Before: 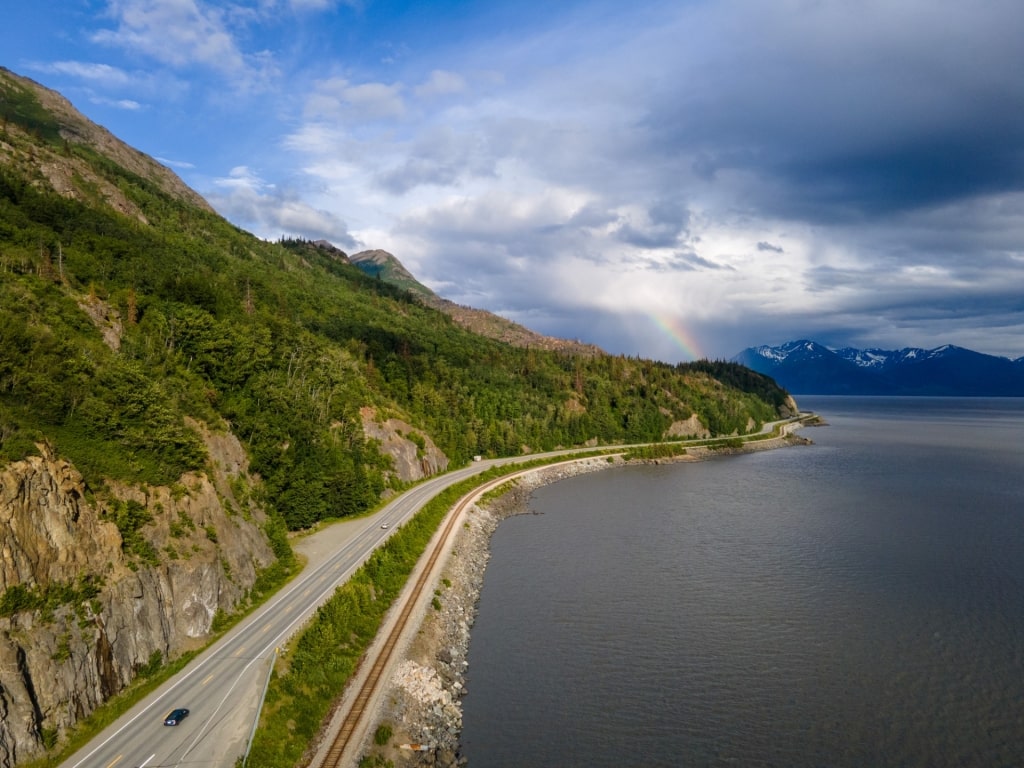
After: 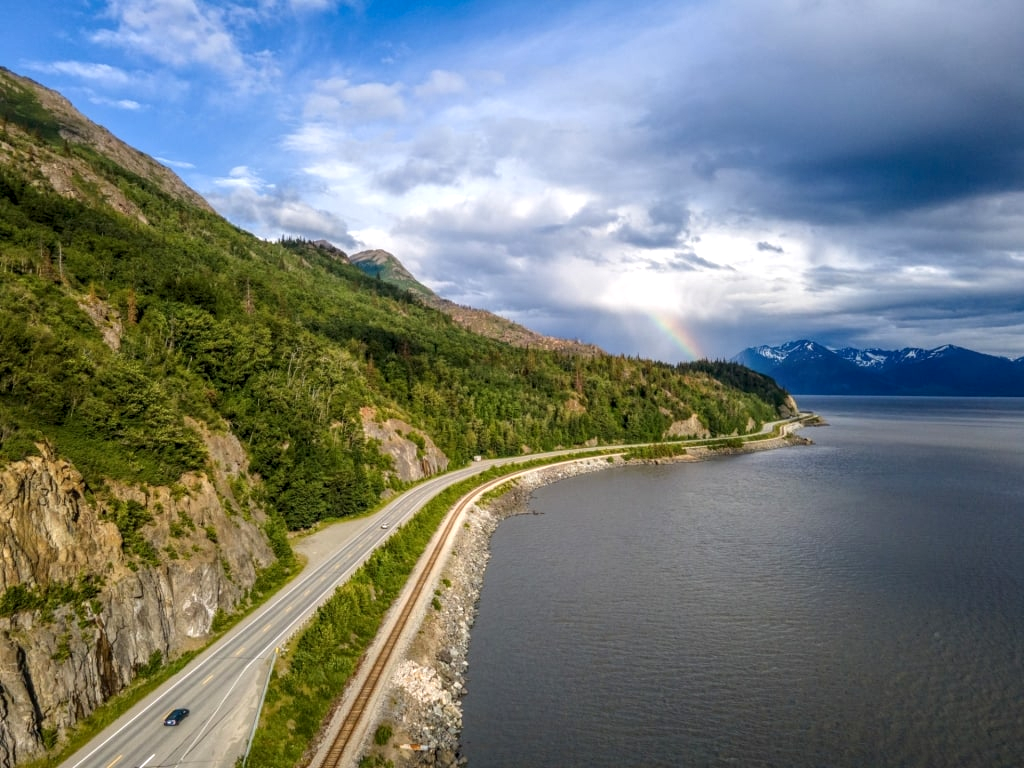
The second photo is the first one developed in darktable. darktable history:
exposure: exposure 0.296 EV, compensate highlight preservation false
local contrast: highlights 6%, shadows 1%, detail 133%
